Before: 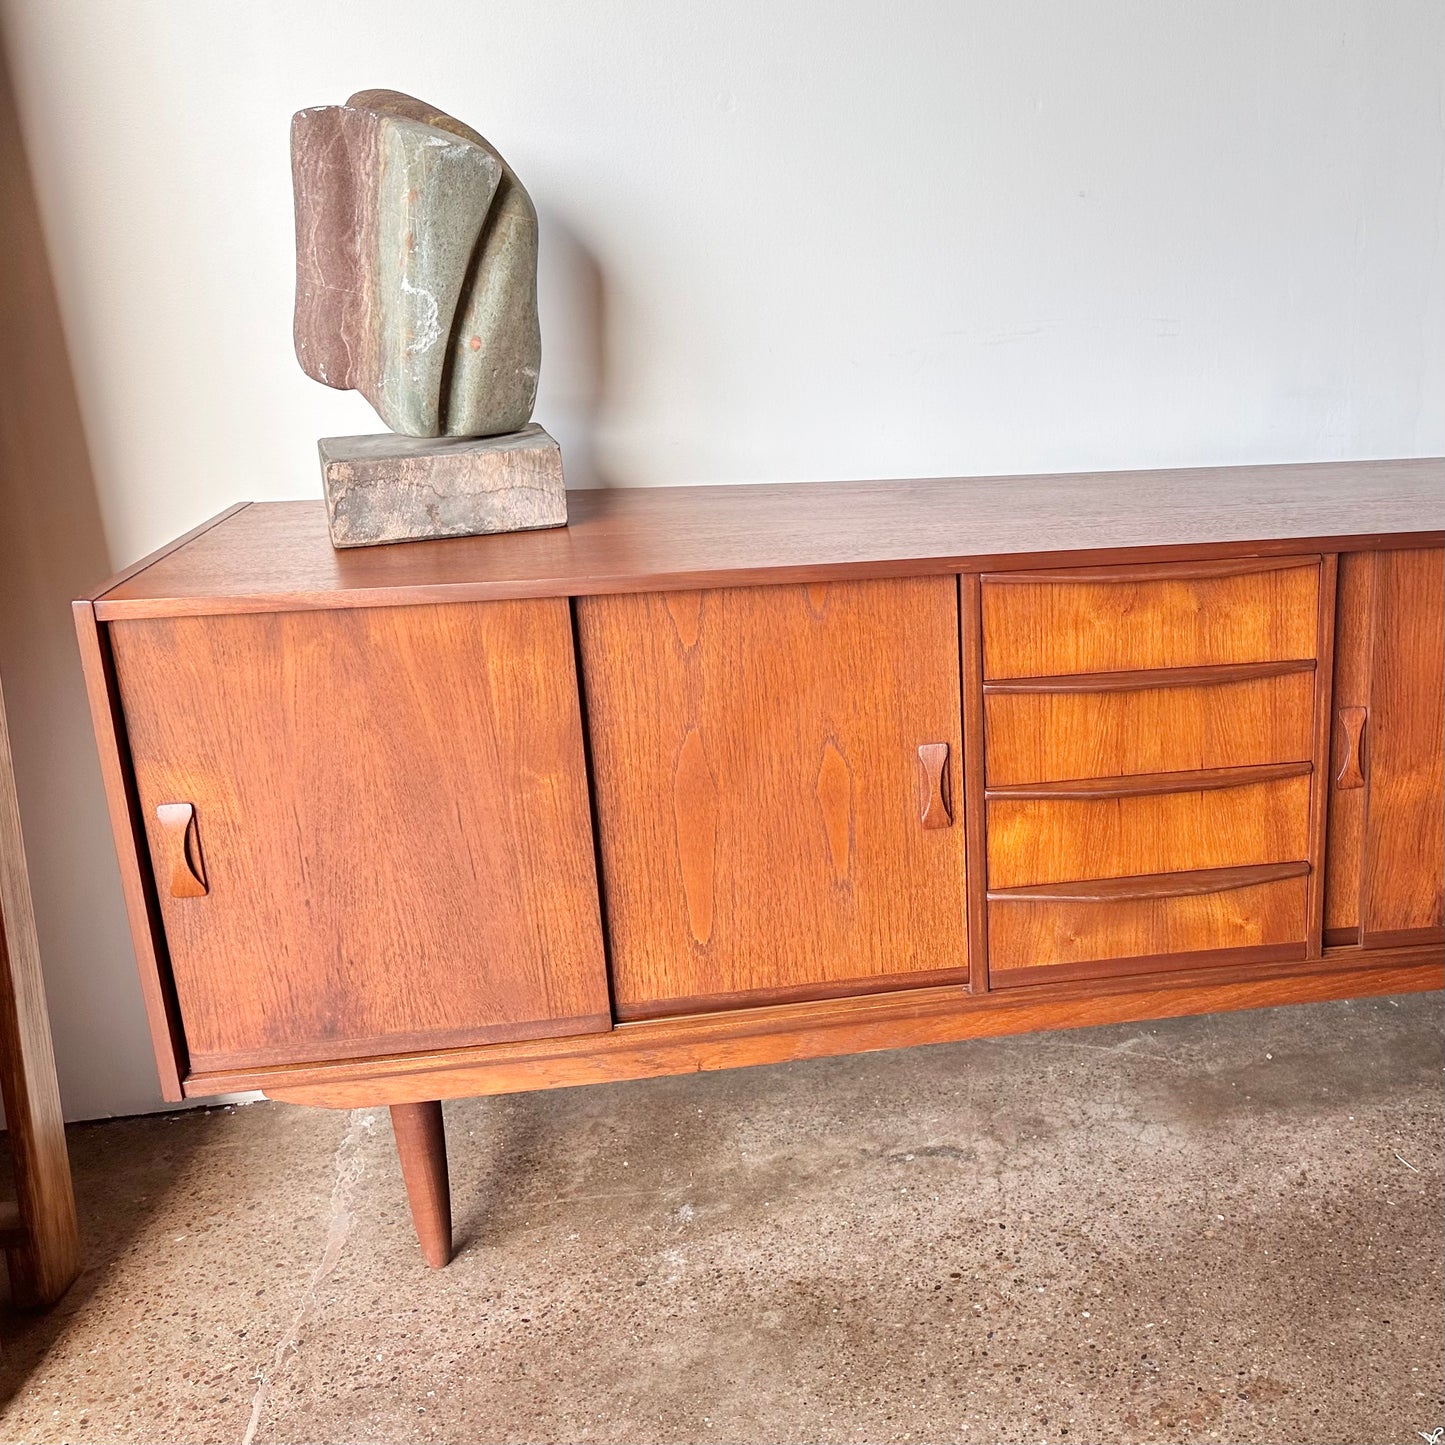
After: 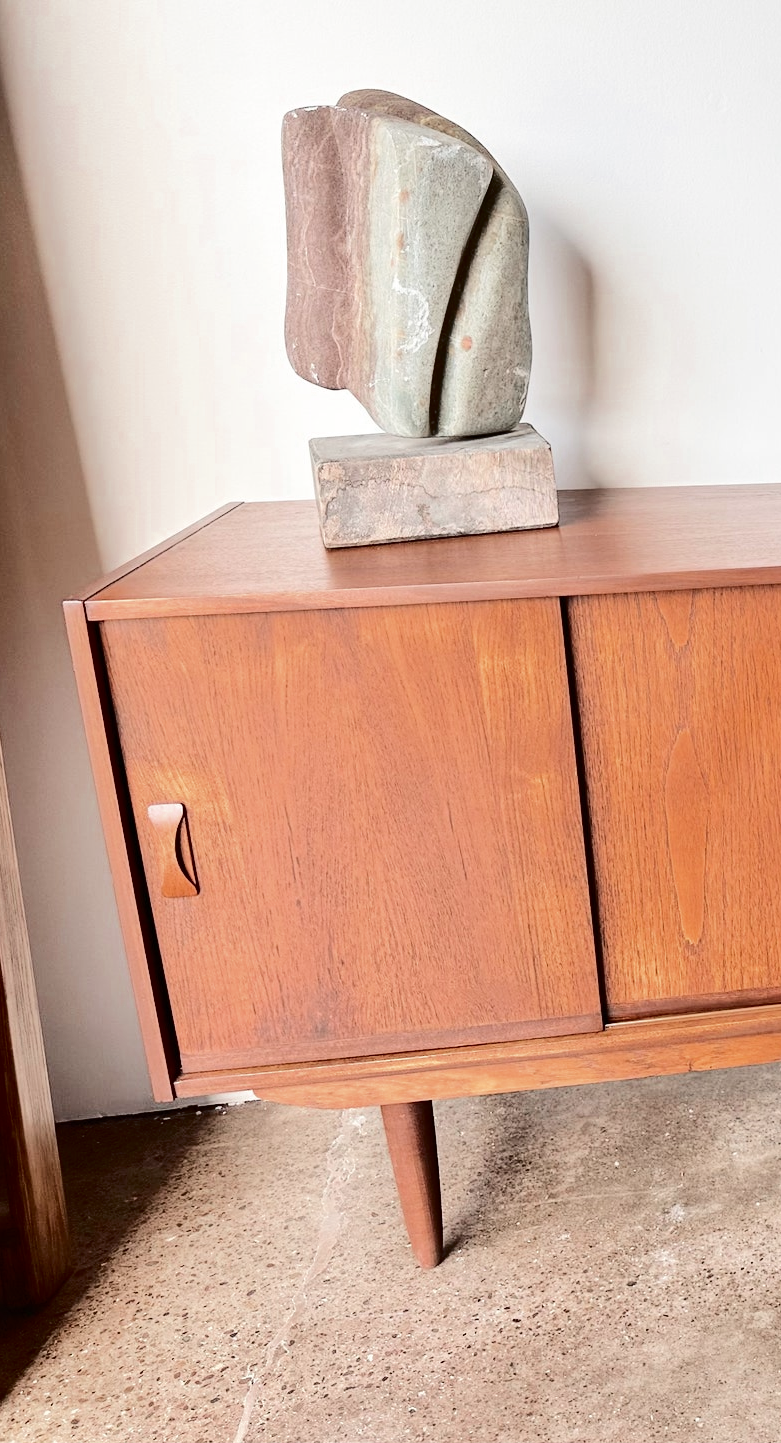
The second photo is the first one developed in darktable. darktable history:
crop: left 0.662%, right 45.277%, bottom 0.083%
tone curve: curves: ch0 [(0, 0) (0.003, 0.003) (0.011, 0.009) (0.025, 0.018) (0.044, 0.027) (0.069, 0.034) (0.1, 0.043) (0.136, 0.056) (0.177, 0.084) (0.224, 0.138) (0.277, 0.203) (0.335, 0.329) (0.399, 0.451) (0.468, 0.572) (0.543, 0.671) (0.623, 0.754) (0.709, 0.821) (0.801, 0.88) (0.898, 0.938) (1, 1)], color space Lab, independent channels, preserve colors none
color zones: curves: ch0 [(0, 0.5) (0.125, 0.4) (0.25, 0.5) (0.375, 0.4) (0.5, 0.4) (0.625, 0.35) (0.75, 0.35) (0.875, 0.5)]; ch1 [(0, 0.35) (0.125, 0.45) (0.25, 0.35) (0.375, 0.35) (0.5, 0.35) (0.625, 0.35) (0.75, 0.45) (0.875, 0.35)]; ch2 [(0, 0.6) (0.125, 0.5) (0.25, 0.5) (0.375, 0.6) (0.5, 0.6) (0.625, 0.5) (0.75, 0.5) (0.875, 0.5)]
